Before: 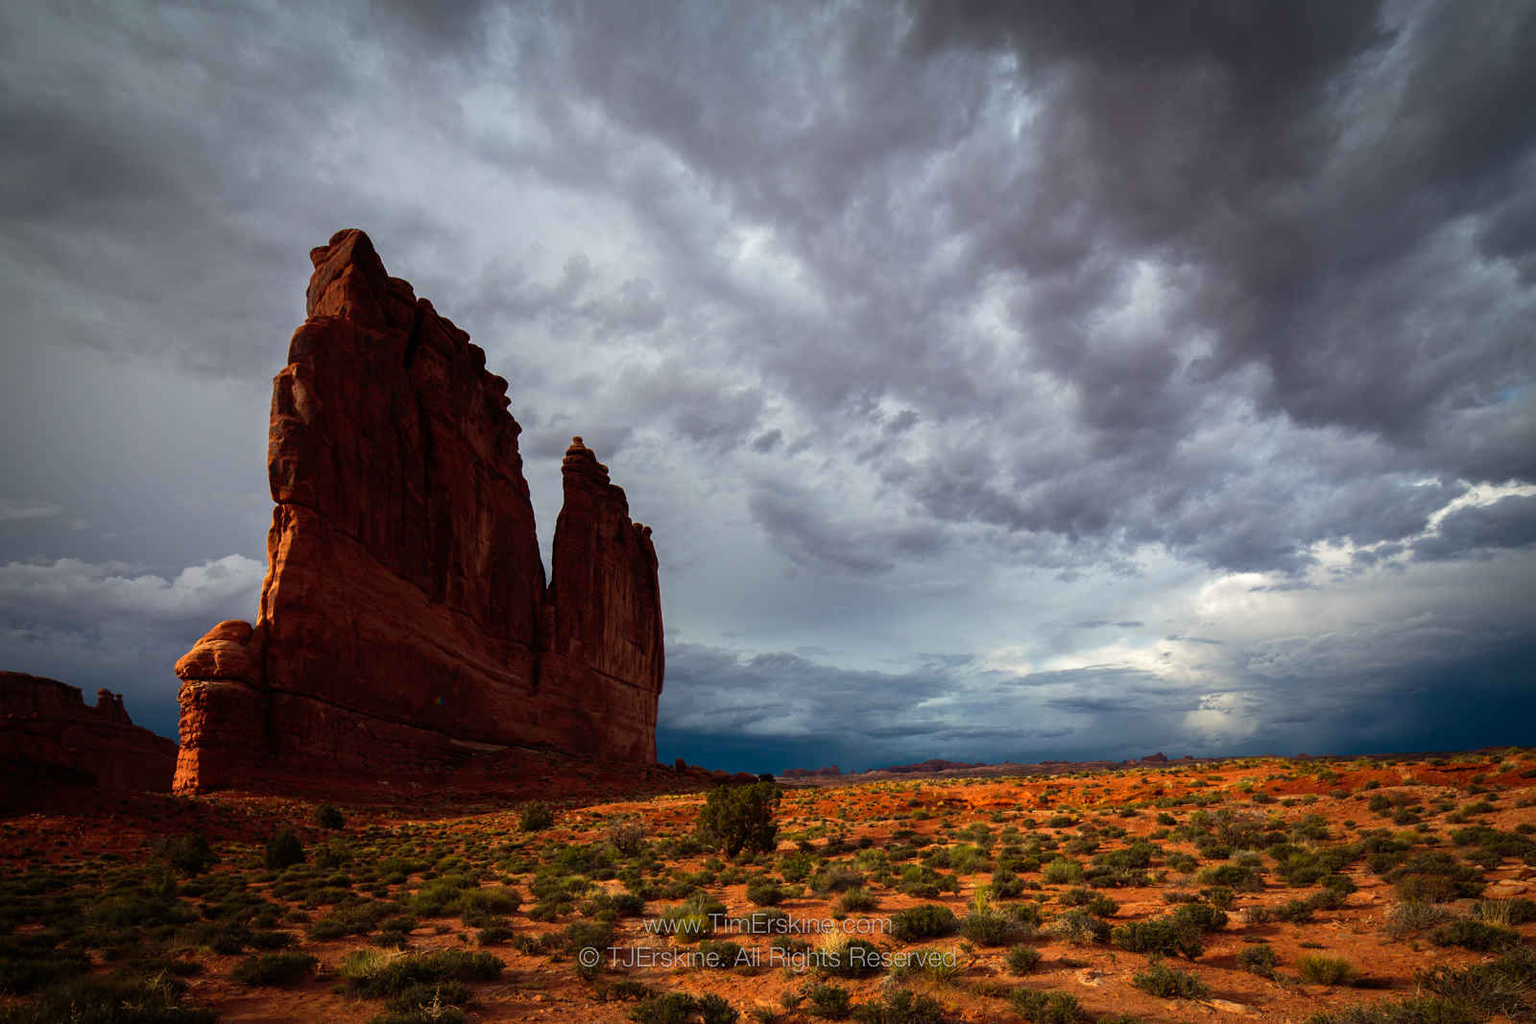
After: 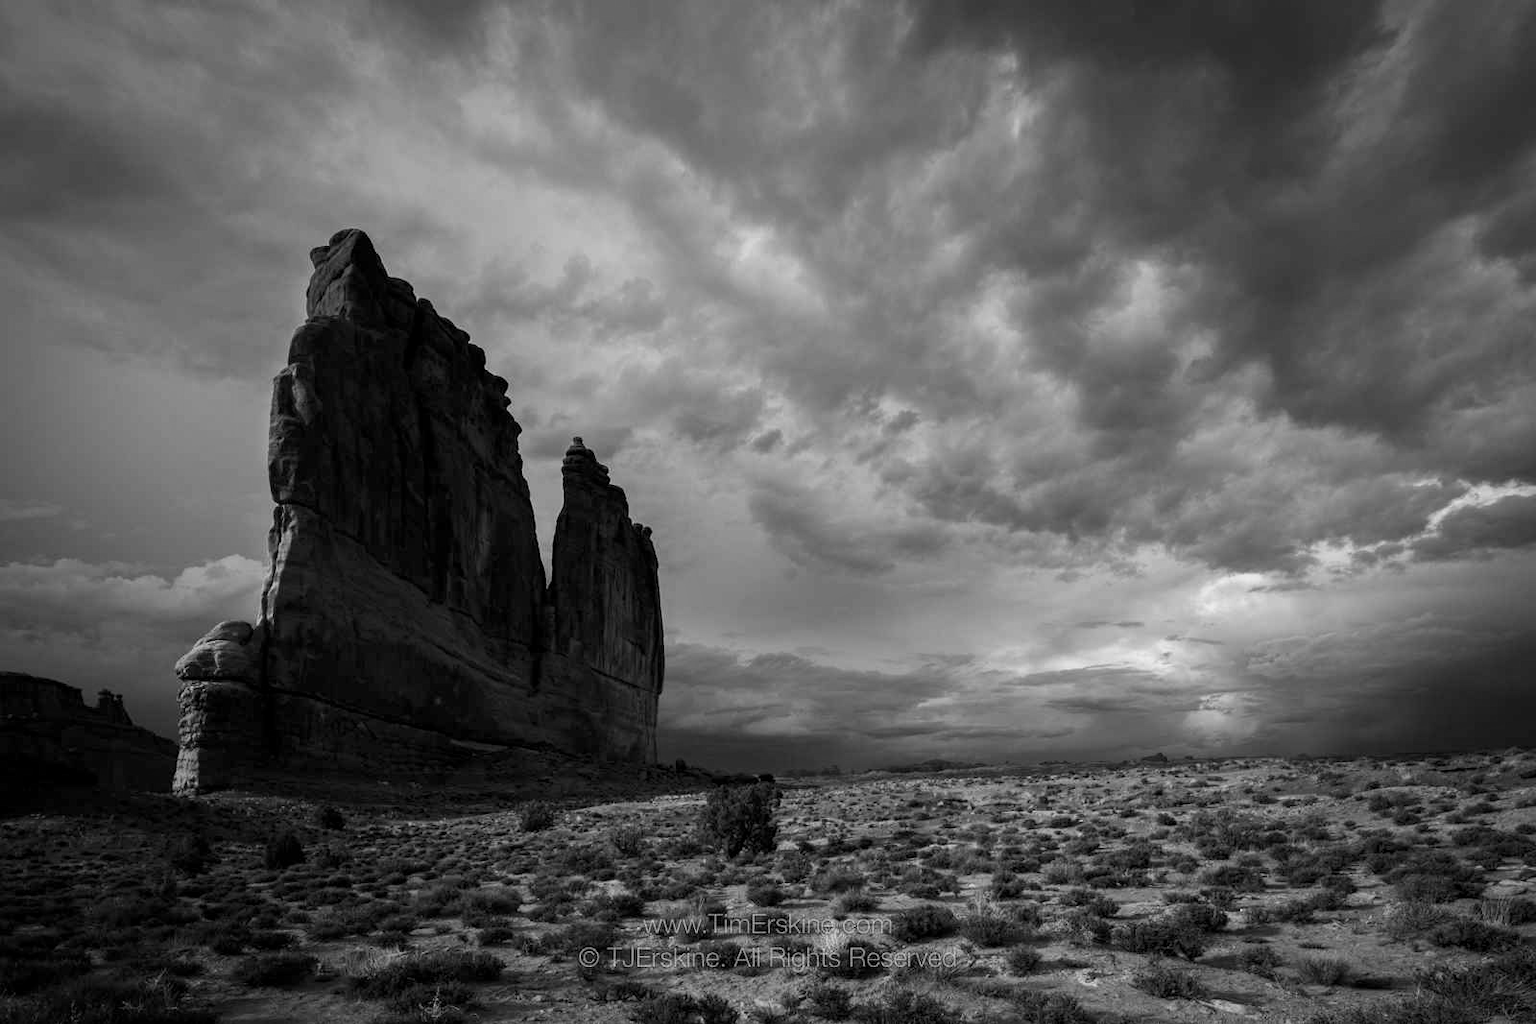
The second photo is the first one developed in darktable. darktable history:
monochrome: a 26.22, b 42.67, size 0.8
local contrast: highlights 100%, shadows 100%, detail 120%, midtone range 0.2
